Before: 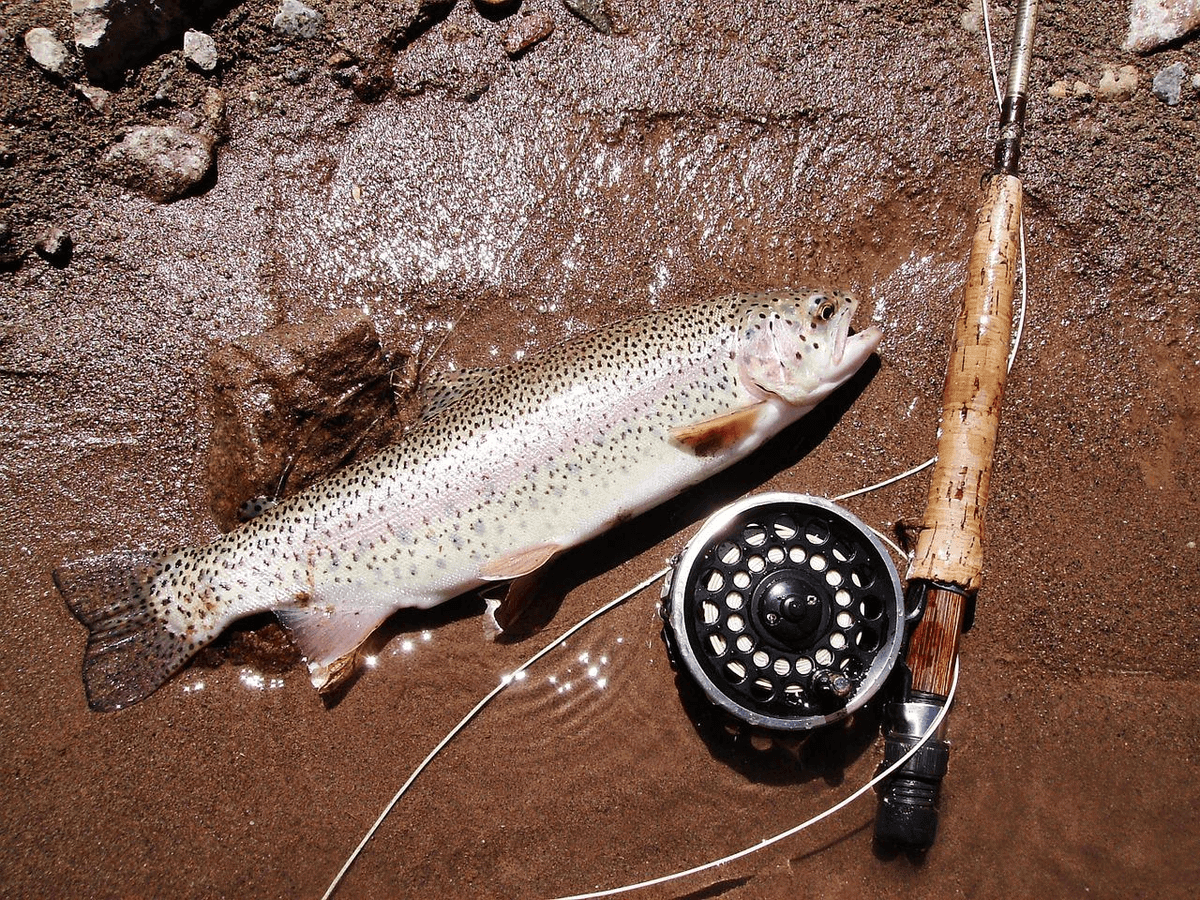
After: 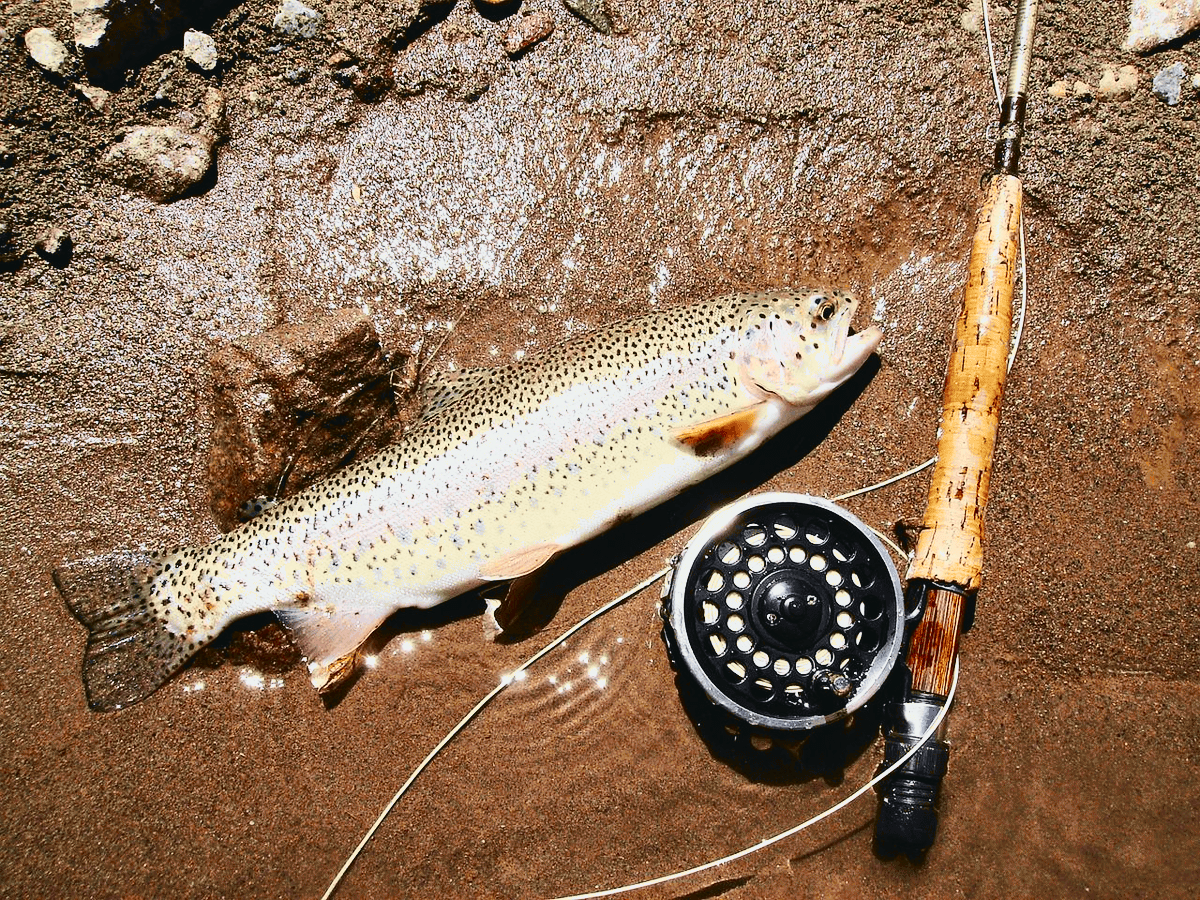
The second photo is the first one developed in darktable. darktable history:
tone curve: curves: ch0 [(0, 0.029) (0.087, 0.084) (0.227, 0.239) (0.46, 0.576) (0.657, 0.796) (0.861, 0.932) (0.997, 0.951)]; ch1 [(0, 0) (0.353, 0.344) (0.45, 0.46) (0.502, 0.494) (0.534, 0.523) (0.573, 0.576) (0.602, 0.631) (0.647, 0.669) (1, 1)]; ch2 [(0, 0) (0.333, 0.346) (0.385, 0.395) (0.44, 0.466) (0.5, 0.493) (0.521, 0.56) (0.553, 0.579) (0.573, 0.599) (0.667, 0.777) (1, 1)], color space Lab, independent channels
